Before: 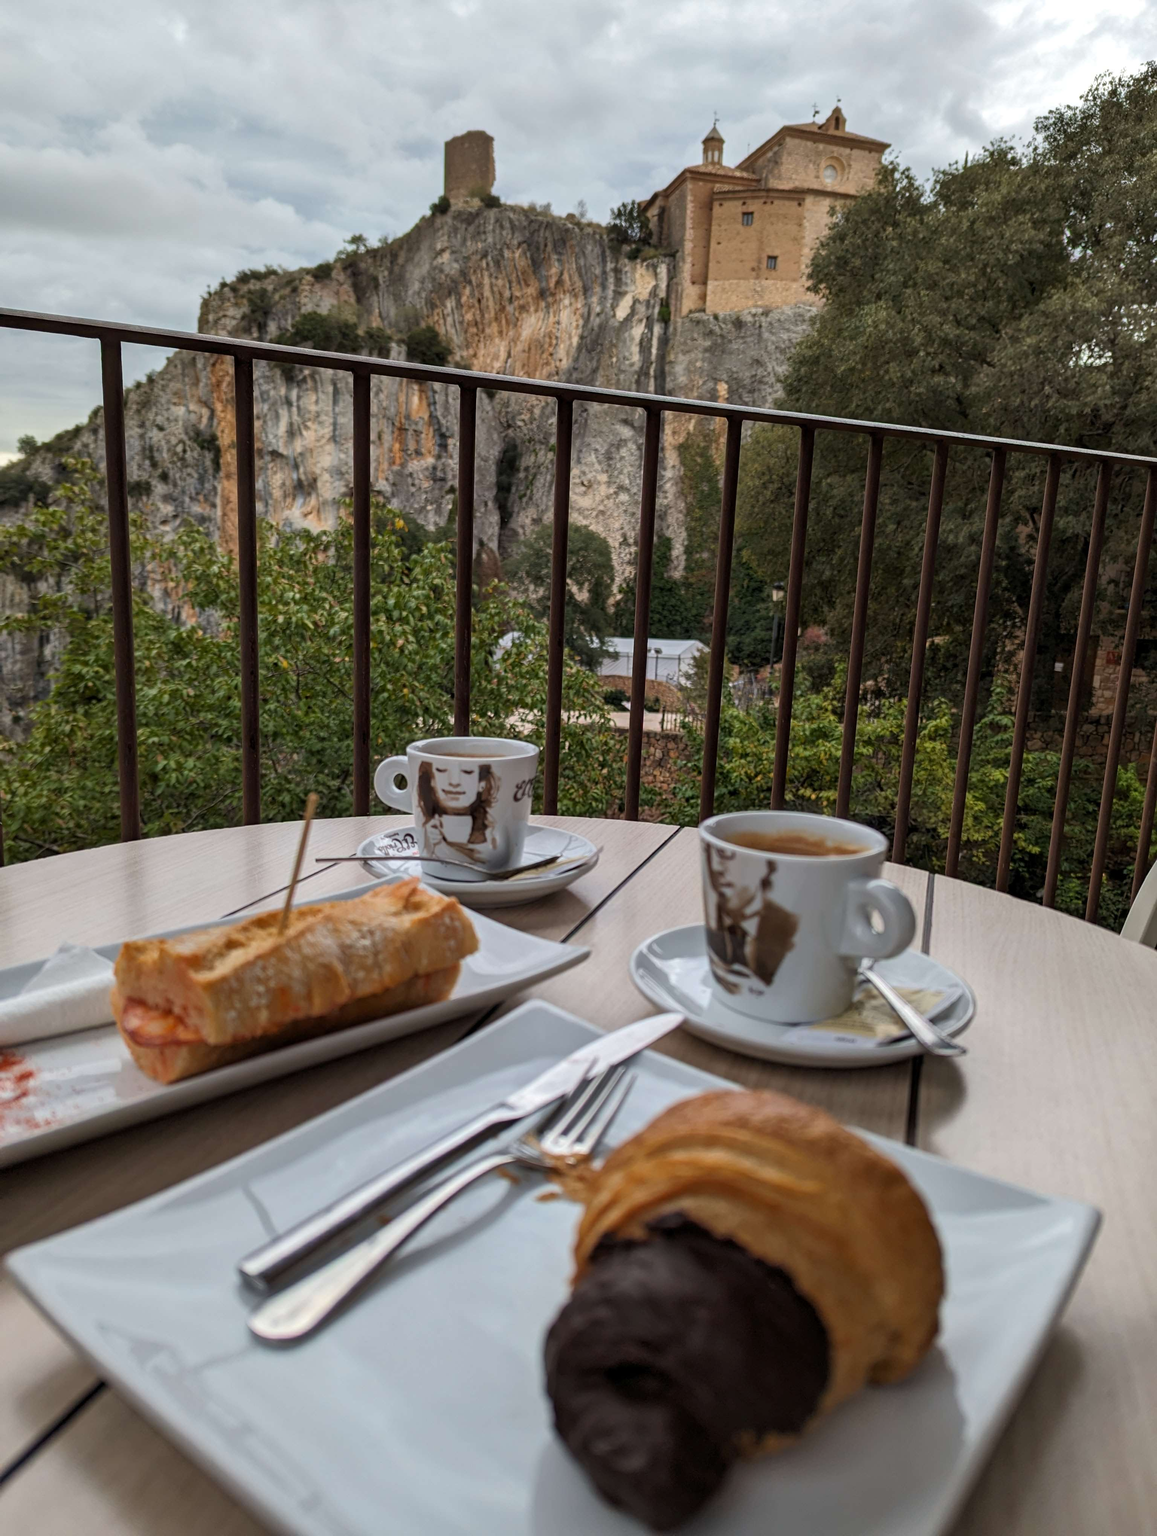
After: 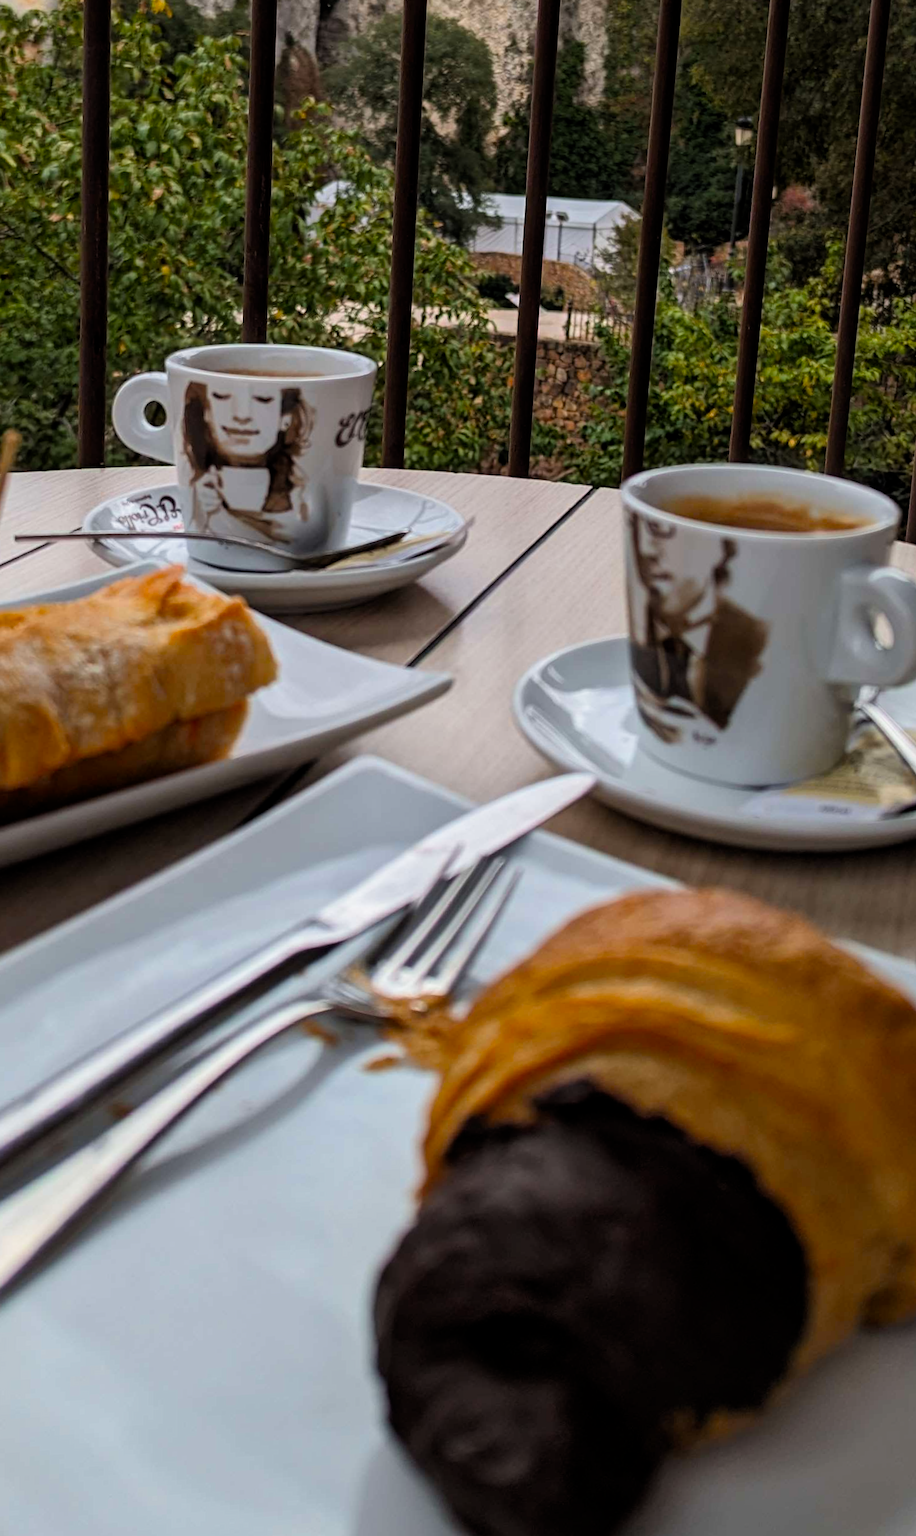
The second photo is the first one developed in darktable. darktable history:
crop and rotate: left 29.237%, top 31.152%, right 19.807%
rotate and perspective: rotation 0.679°, lens shift (horizontal) 0.136, crop left 0.009, crop right 0.991, crop top 0.078, crop bottom 0.95
filmic rgb: black relative exposure -12 EV, white relative exposure 2.8 EV, threshold 3 EV, target black luminance 0%, hardness 8.06, latitude 70.41%, contrast 1.14, highlights saturation mix 10%, shadows ↔ highlights balance -0.388%, color science v4 (2020), iterations of high-quality reconstruction 10, contrast in shadows soft, contrast in highlights soft, enable highlight reconstruction true
